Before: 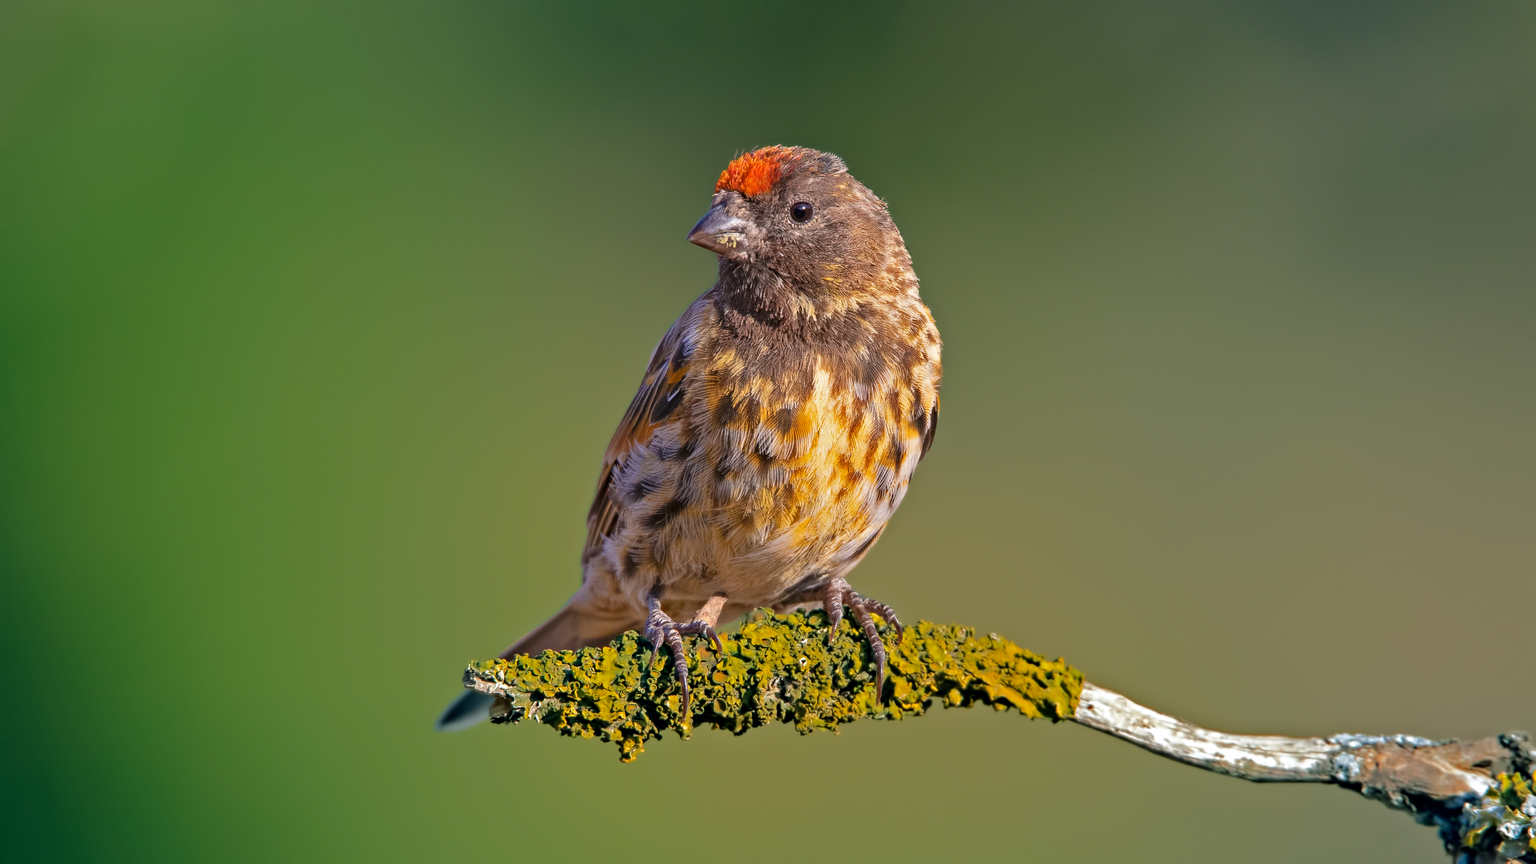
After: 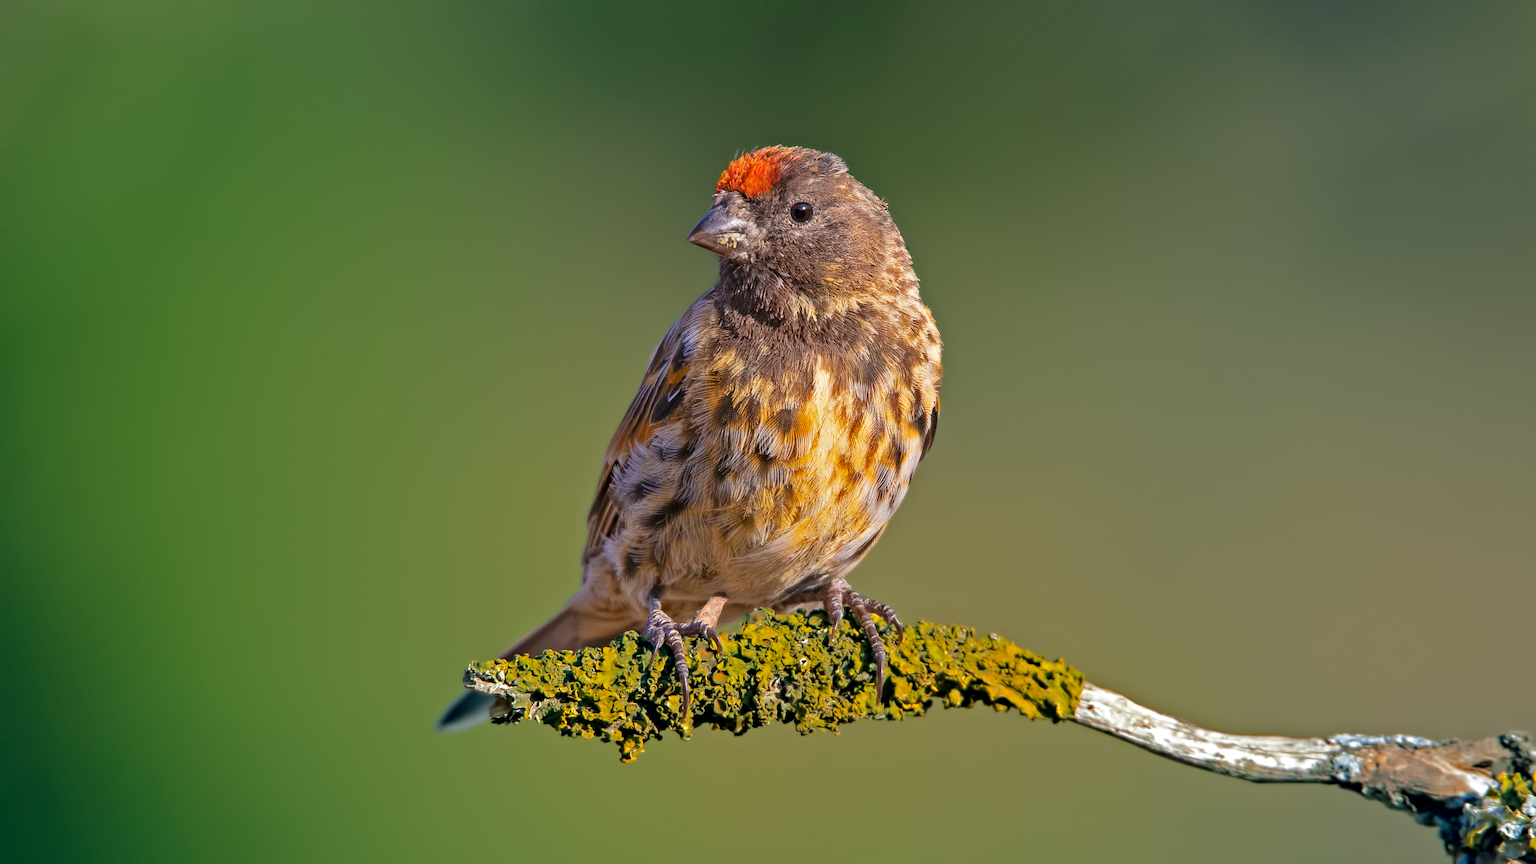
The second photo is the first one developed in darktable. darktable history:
local contrast: mode bilateral grid, contrast 11, coarseness 24, detail 115%, midtone range 0.2
